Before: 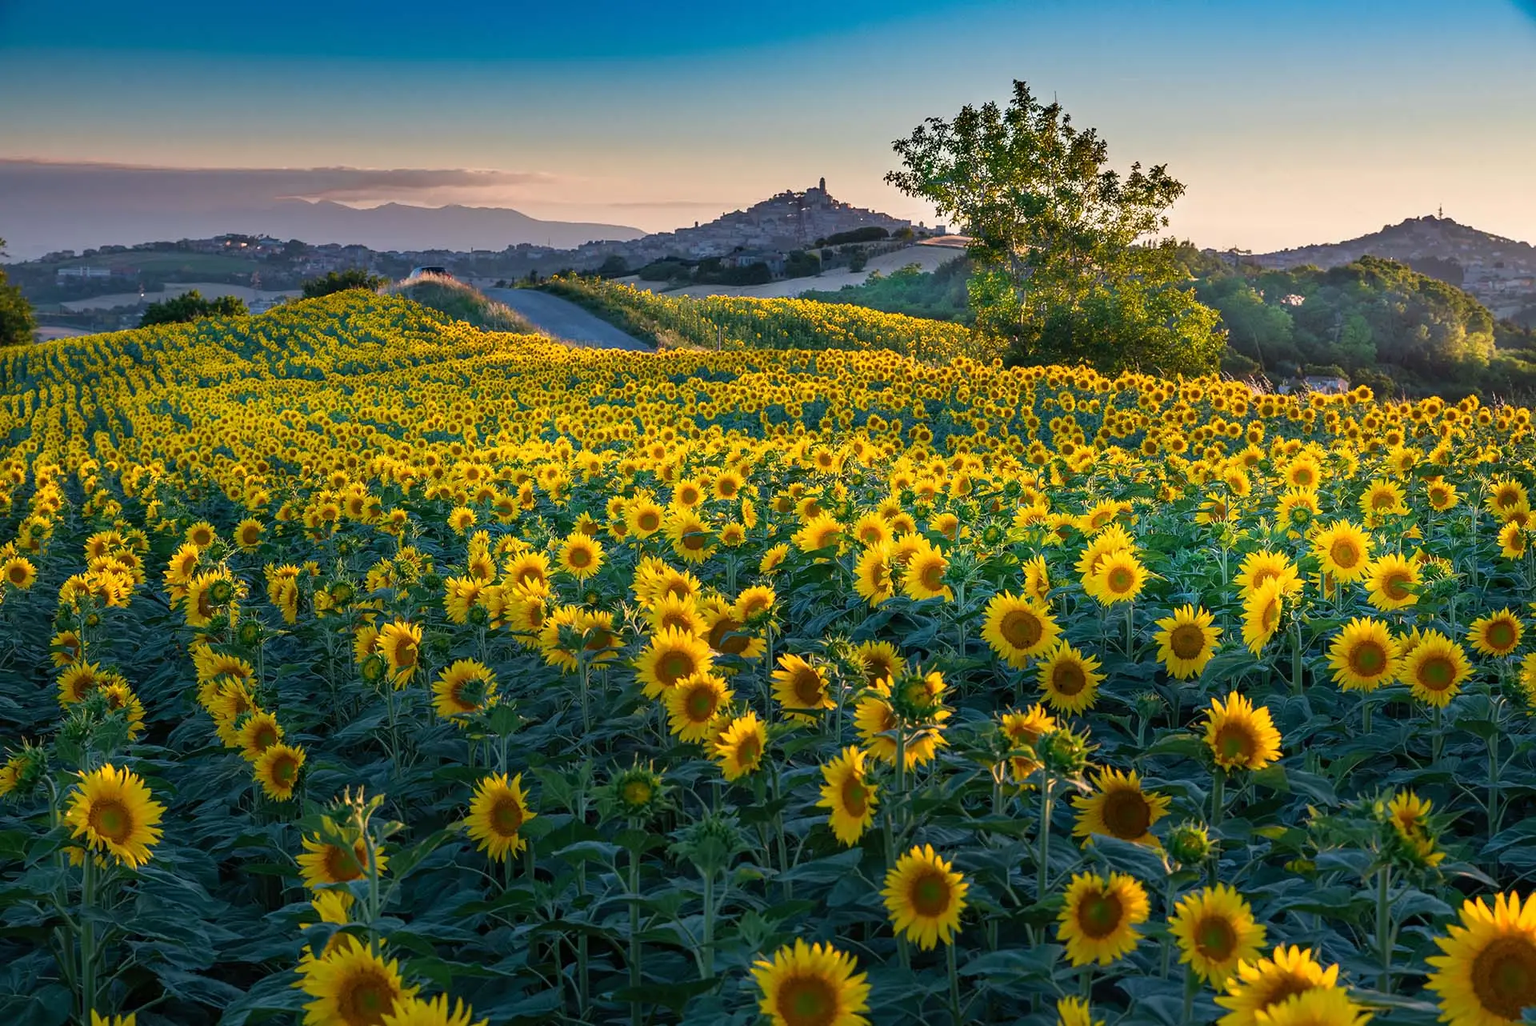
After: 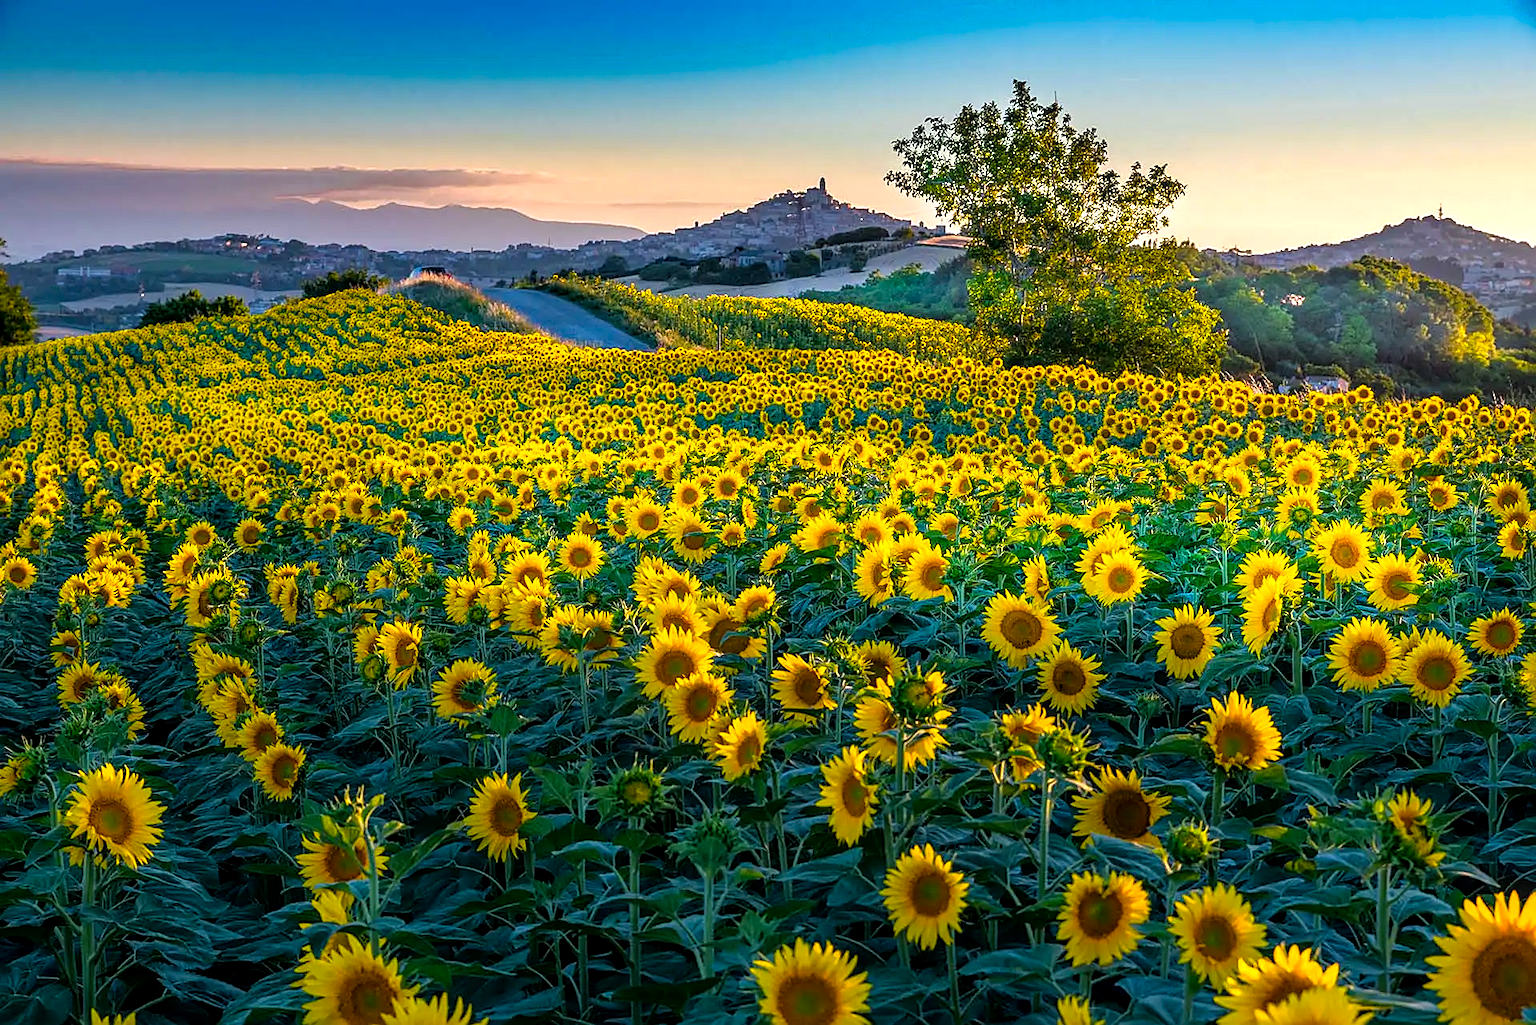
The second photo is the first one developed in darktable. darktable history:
color balance rgb: perceptual saturation grading › global saturation 36%, perceptual brilliance grading › global brilliance 10%, global vibrance 20%
sharpen: on, module defaults
rgb curve: curves: ch0 [(0, 0) (0.136, 0.078) (0.262, 0.245) (0.414, 0.42) (1, 1)], compensate middle gray true, preserve colors basic power
local contrast: on, module defaults
